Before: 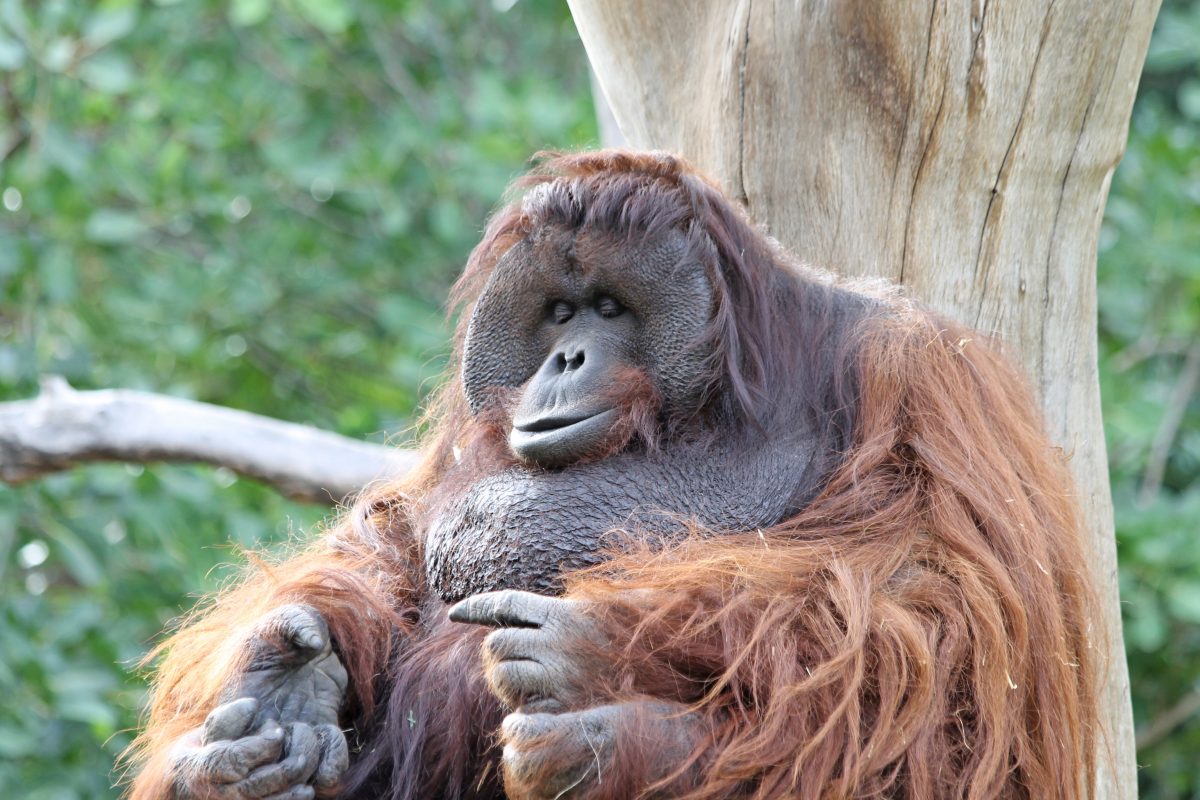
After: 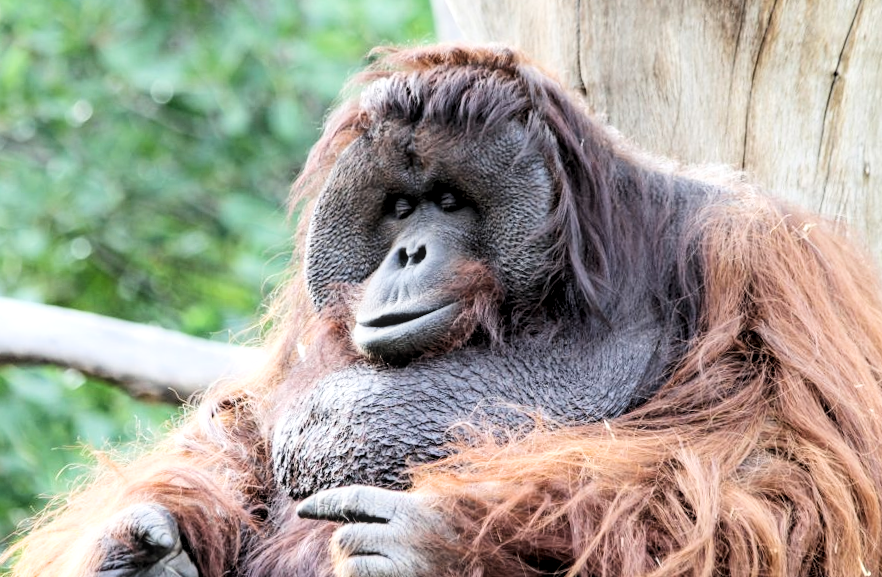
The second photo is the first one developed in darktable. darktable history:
crop and rotate: left 11.831%, top 11.346%, right 13.429%, bottom 13.899%
local contrast: on, module defaults
white balance: emerald 1
exposure: exposure 0.191 EV, compensate highlight preservation false
levels: levels [0.018, 0.493, 1]
rotate and perspective: rotation -1.32°, lens shift (horizontal) -0.031, crop left 0.015, crop right 0.985, crop top 0.047, crop bottom 0.982
tone equalizer: -8 EV -0.001 EV, -7 EV 0.001 EV, -6 EV -0.002 EV, -5 EV -0.003 EV, -4 EV -0.062 EV, -3 EV -0.222 EV, -2 EV -0.267 EV, -1 EV 0.105 EV, +0 EV 0.303 EV
filmic rgb: black relative exposure -16 EV, white relative exposure 6.29 EV, hardness 5.1, contrast 1.35
